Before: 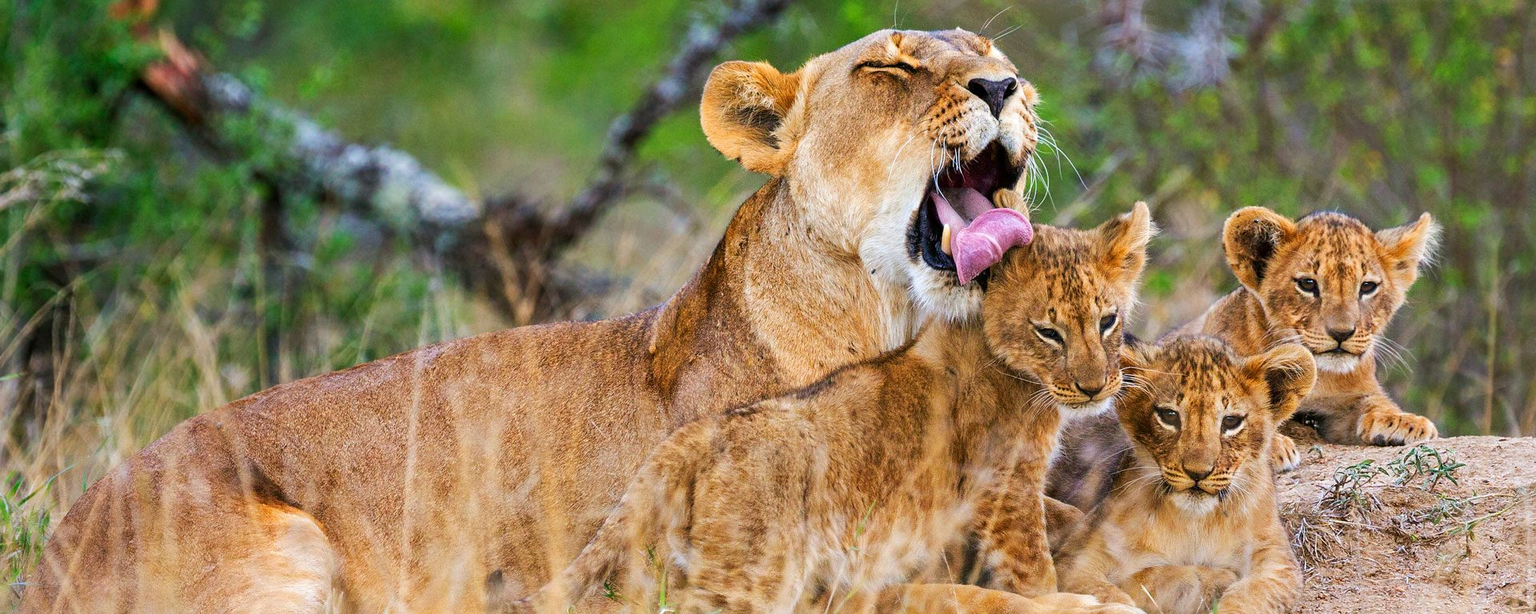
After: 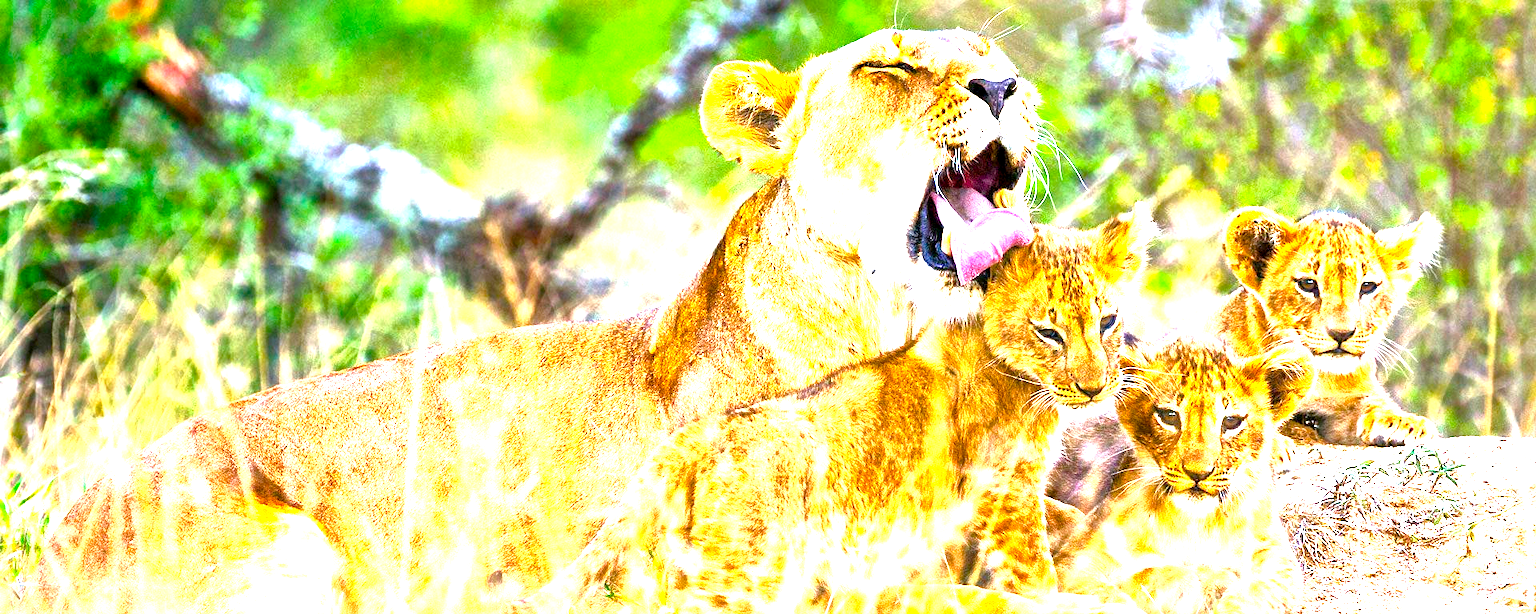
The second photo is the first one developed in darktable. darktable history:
local contrast: mode bilateral grid, contrast 20, coarseness 50, detail 162%, midtone range 0.2
color balance rgb: global offset › luminance -0.295%, global offset › hue 262.21°, linear chroma grading › shadows 19.213%, linear chroma grading › highlights 2.444%, linear chroma grading › mid-tones 9.825%, perceptual saturation grading › global saturation 30.321%
exposure: exposure 2.254 EV, compensate highlight preservation false
